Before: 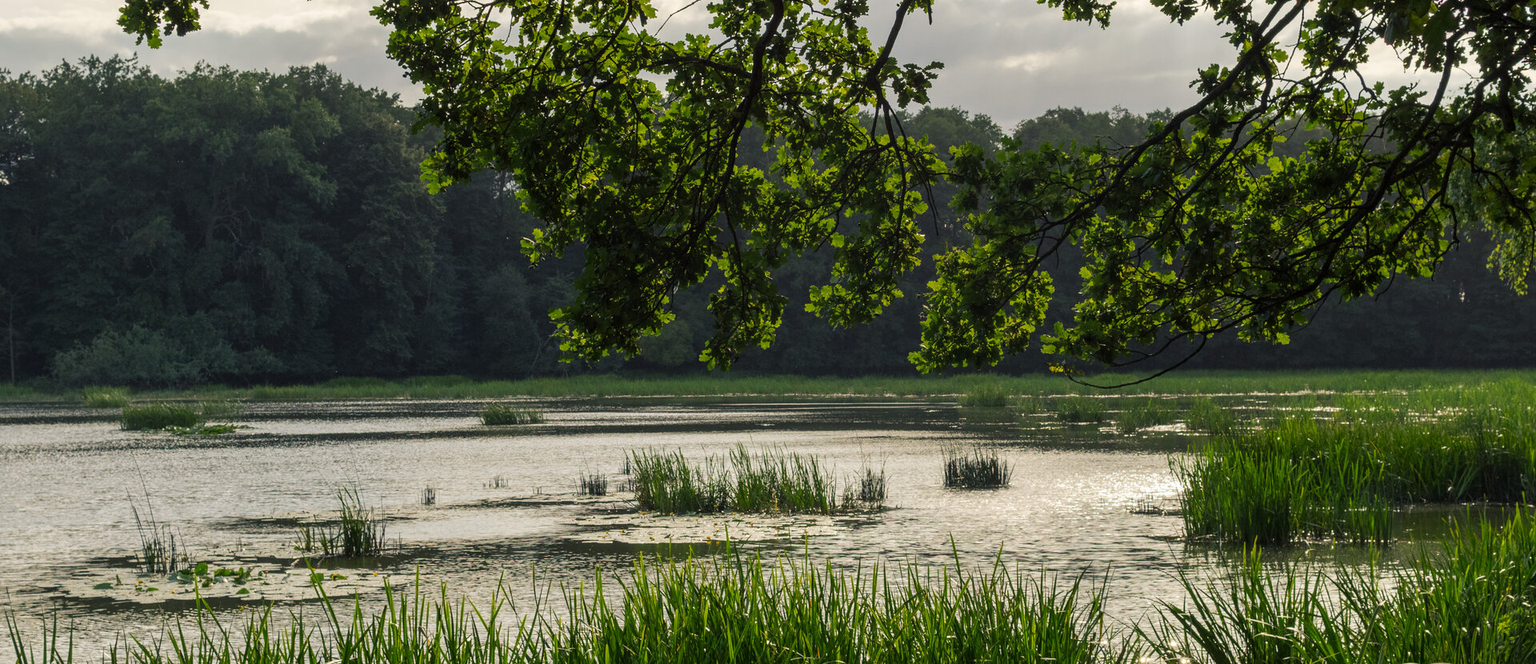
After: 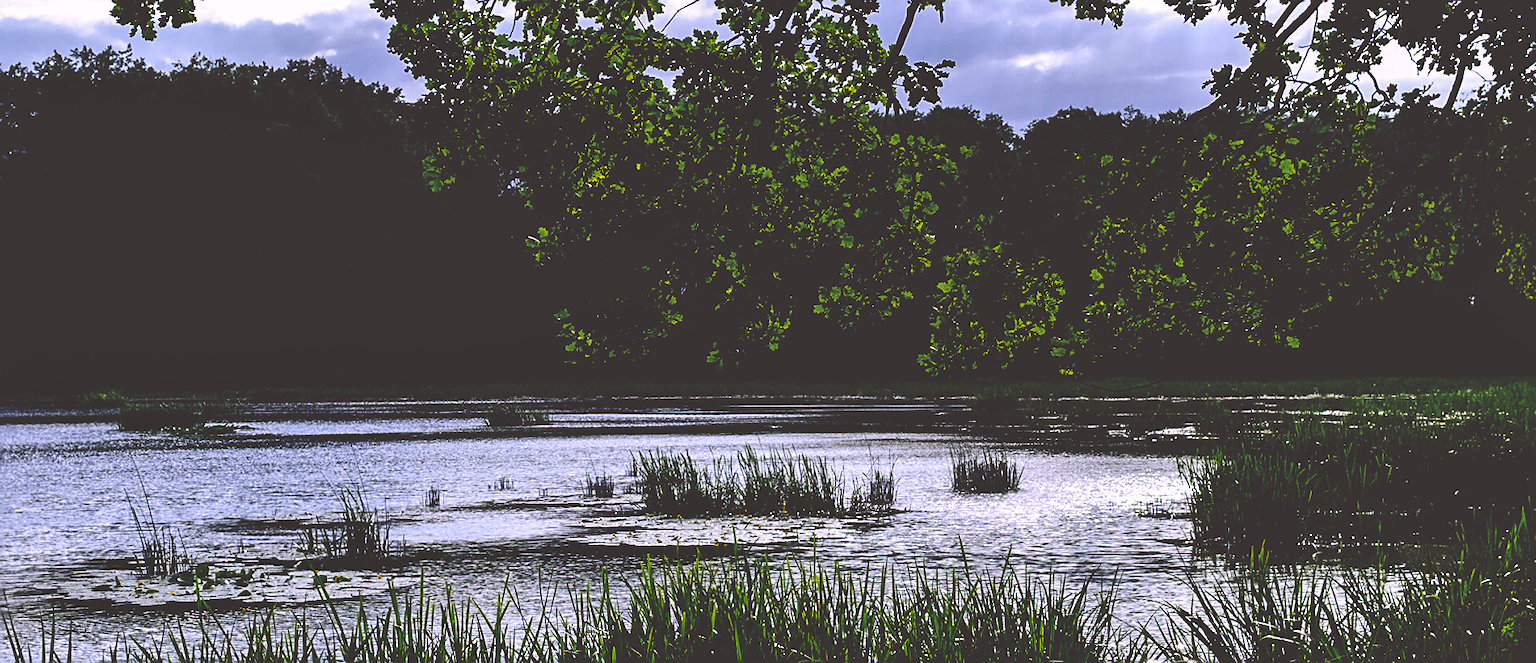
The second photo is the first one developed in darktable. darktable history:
rotate and perspective: rotation 0.174°, lens shift (vertical) 0.013, lens shift (horizontal) 0.019, shear 0.001, automatic cropping original format, crop left 0.007, crop right 0.991, crop top 0.016, crop bottom 0.997
white balance: red 0.871, blue 1.249
base curve: curves: ch0 [(0, 0.036) (0.083, 0.04) (0.804, 1)], preserve colors none
local contrast: mode bilateral grid, contrast 20, coarseness 50, detail 141%, midtone range 0.2
exposure: compensate highlight preservation false
color correction: highlights a* 12.23, highlights b* 5.41
sharpen: on, module defaults
